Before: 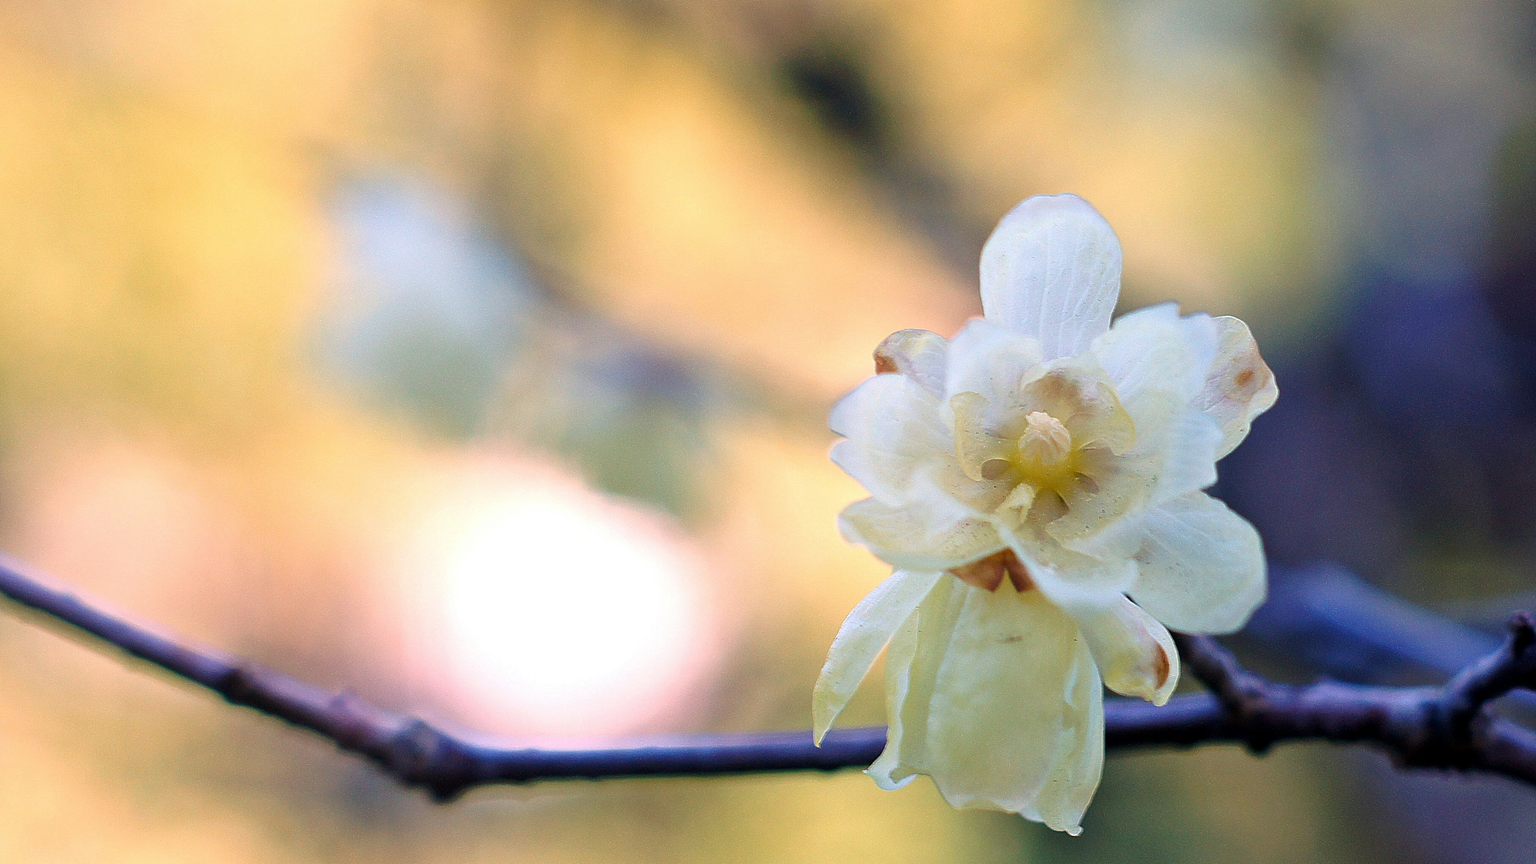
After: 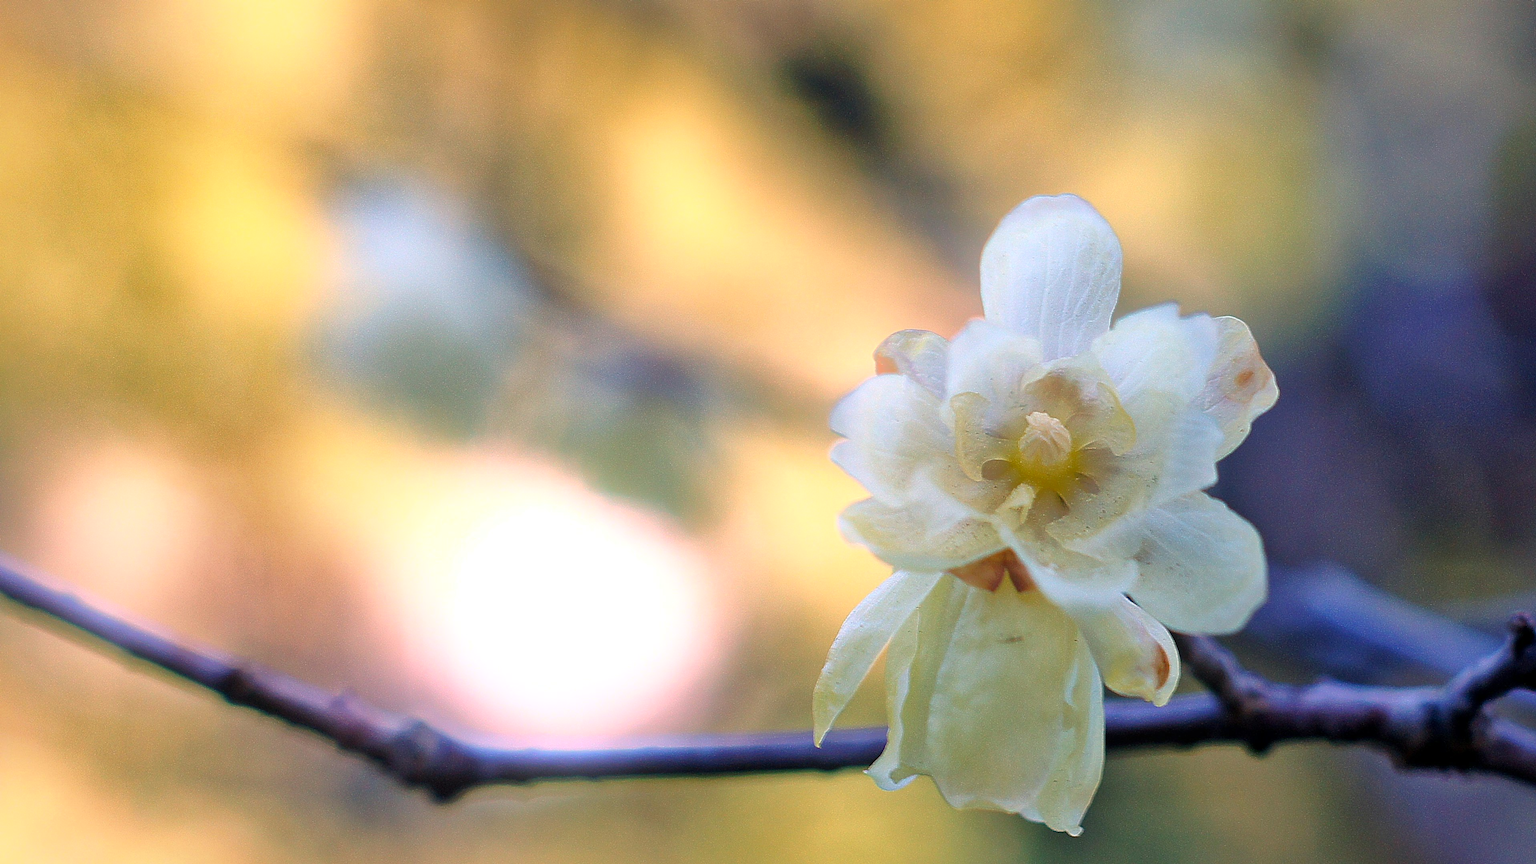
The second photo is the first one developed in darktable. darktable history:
shadows and highlights: shadows 40, highlights -60
bloom: on, module defaults
